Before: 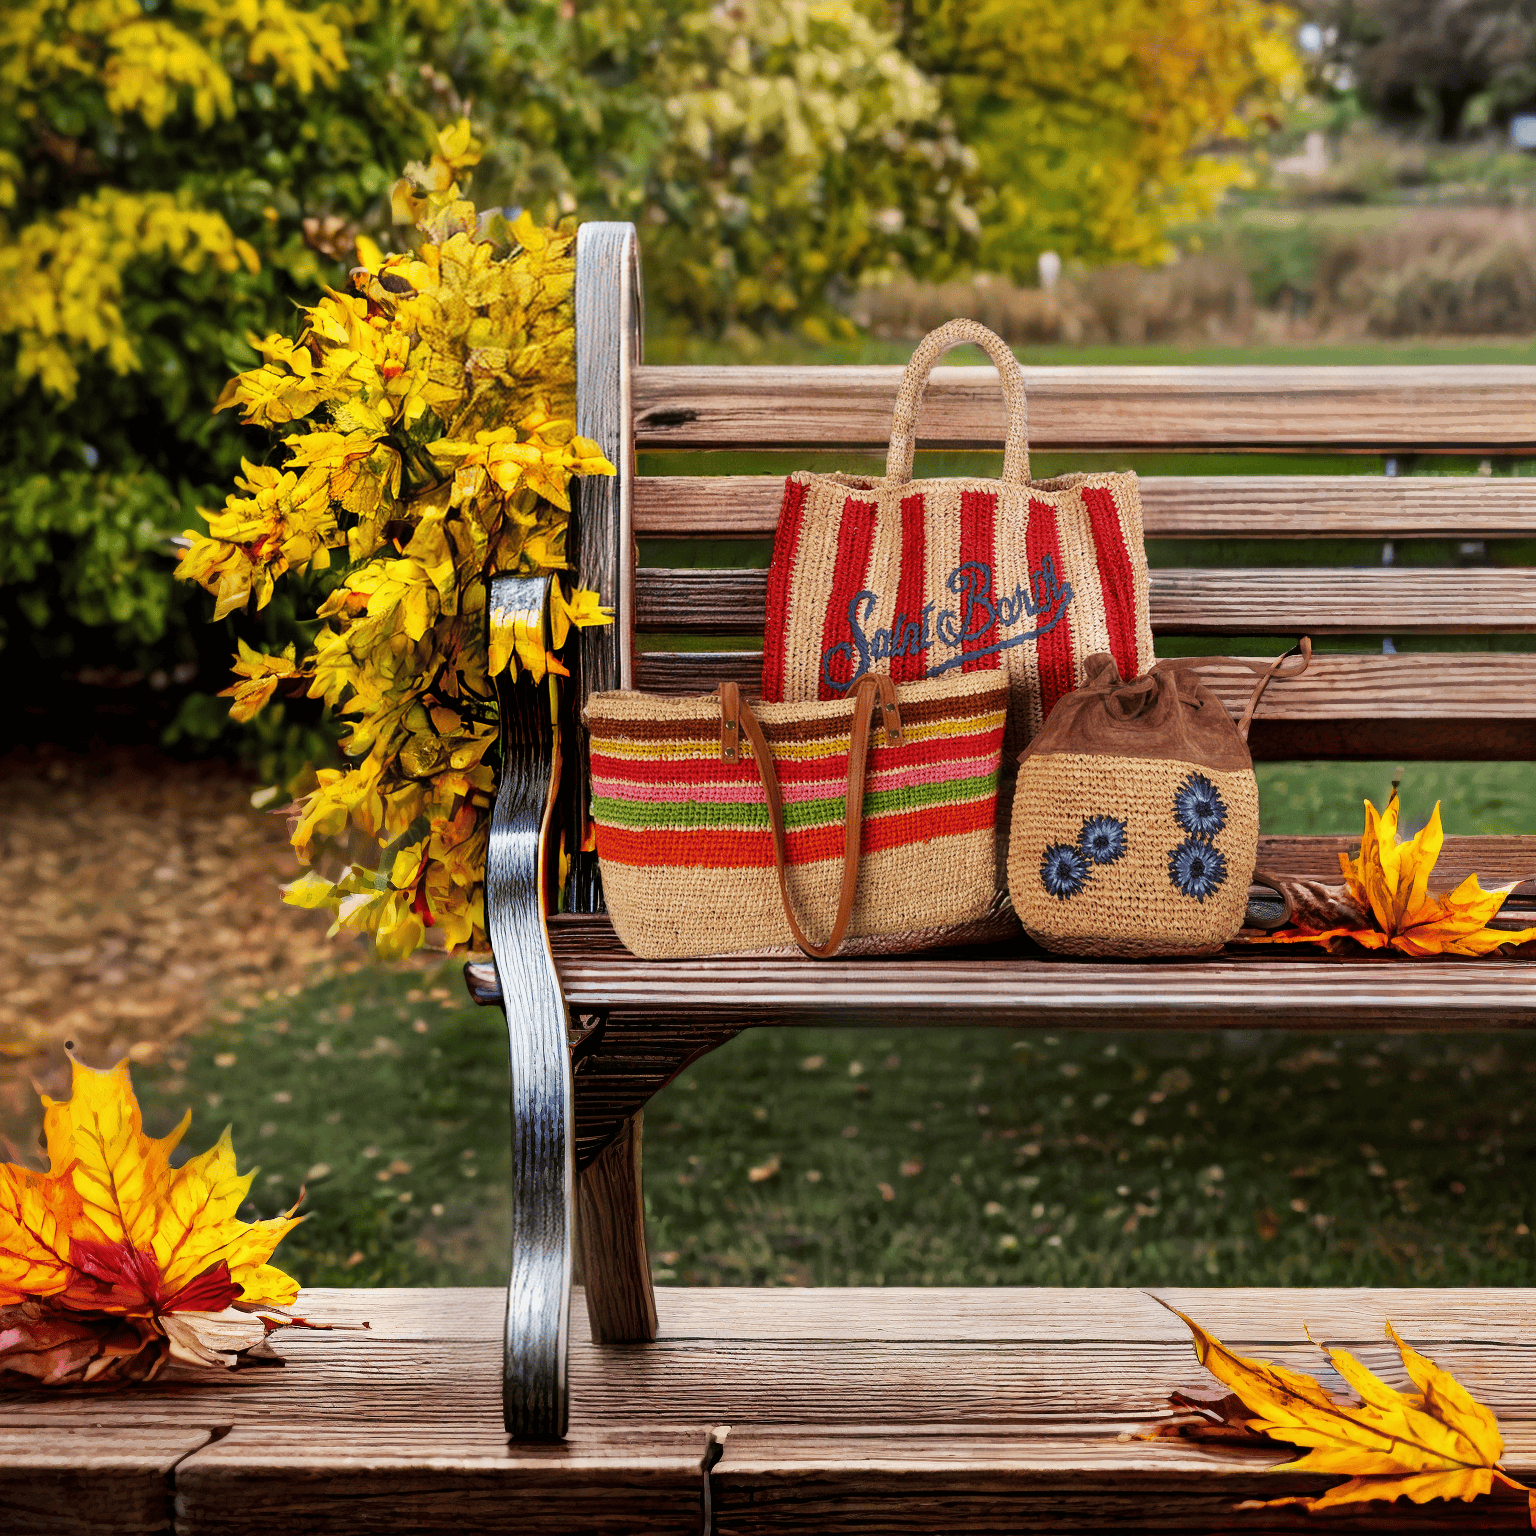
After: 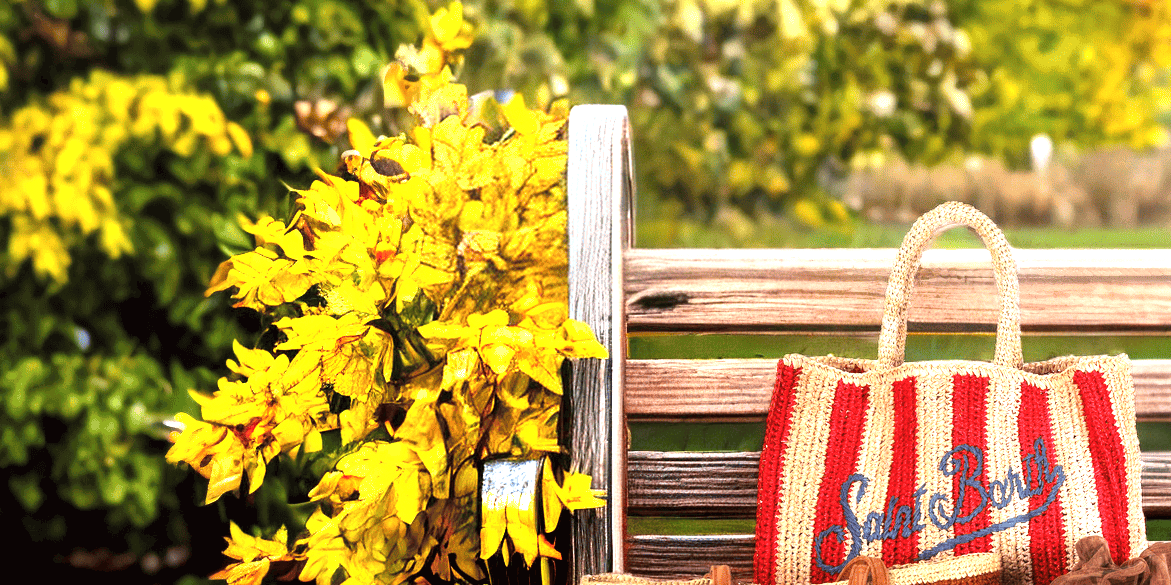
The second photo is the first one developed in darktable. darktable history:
exposure: black level correction 0, exposure 1.2 EV, compensate highlight preservation false
crop: left 0.579%, top 7.627%, right 23.167%, bottom 54.275%
